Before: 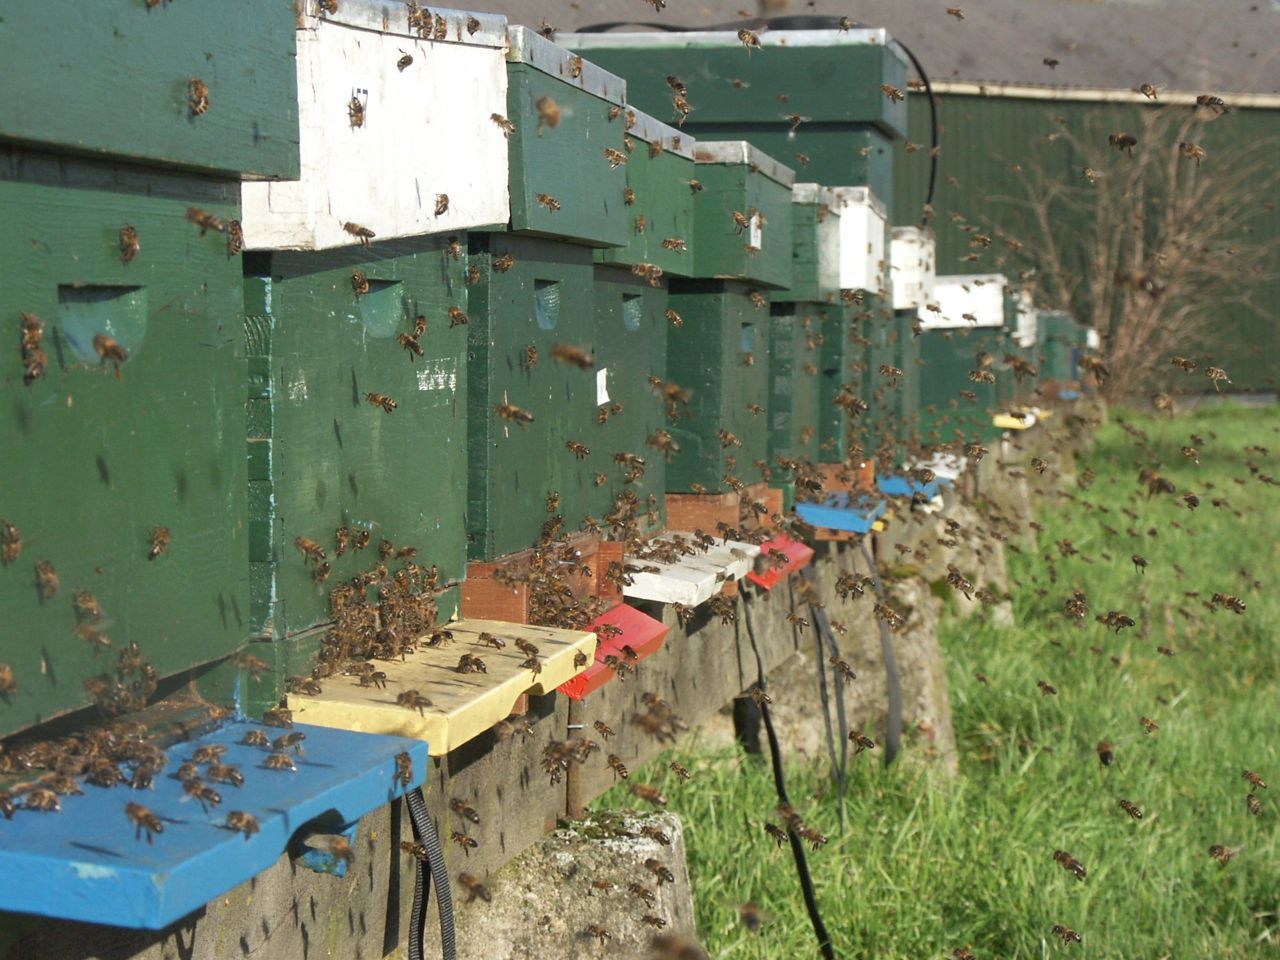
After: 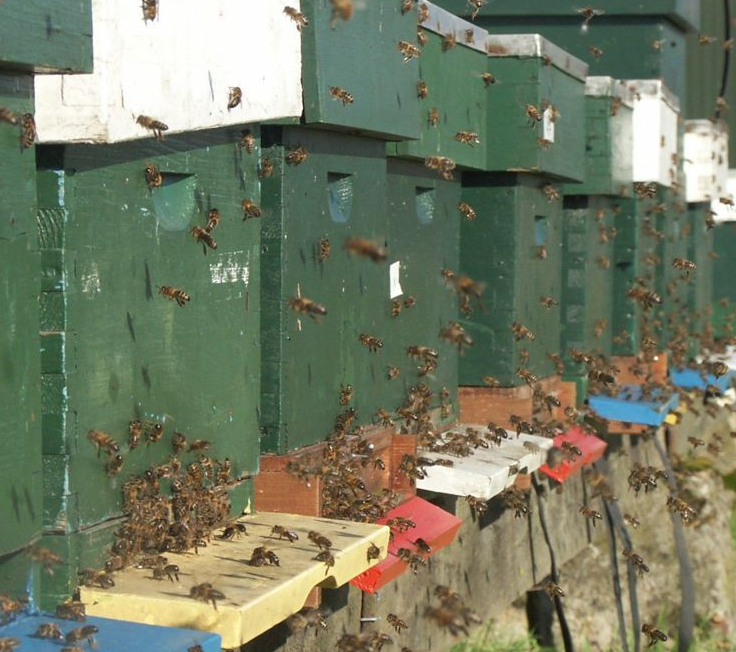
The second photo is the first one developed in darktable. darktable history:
crop: left 16.237%, top 11.216%, right 26.22%, bottom 20.763%
